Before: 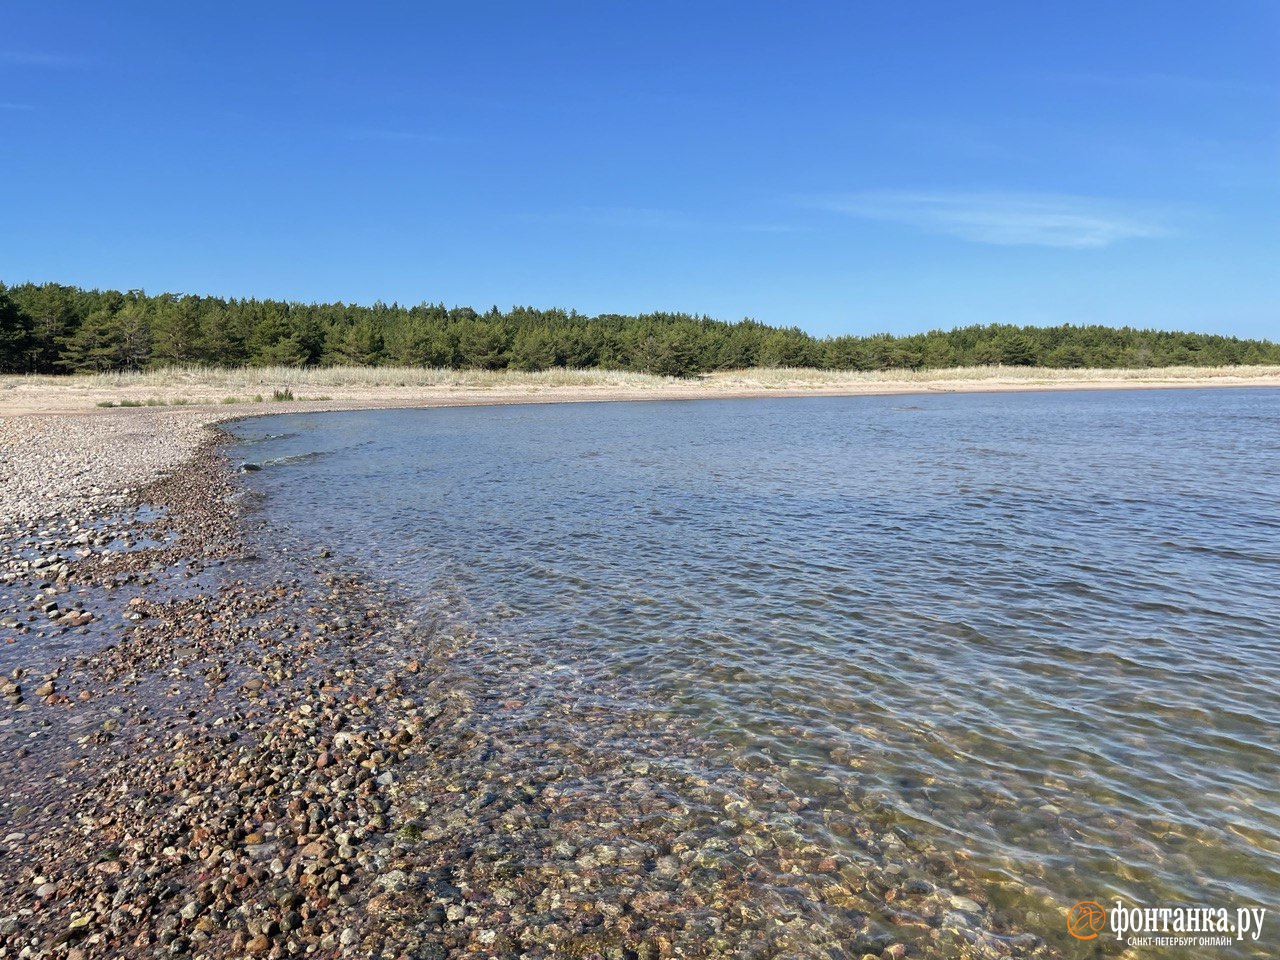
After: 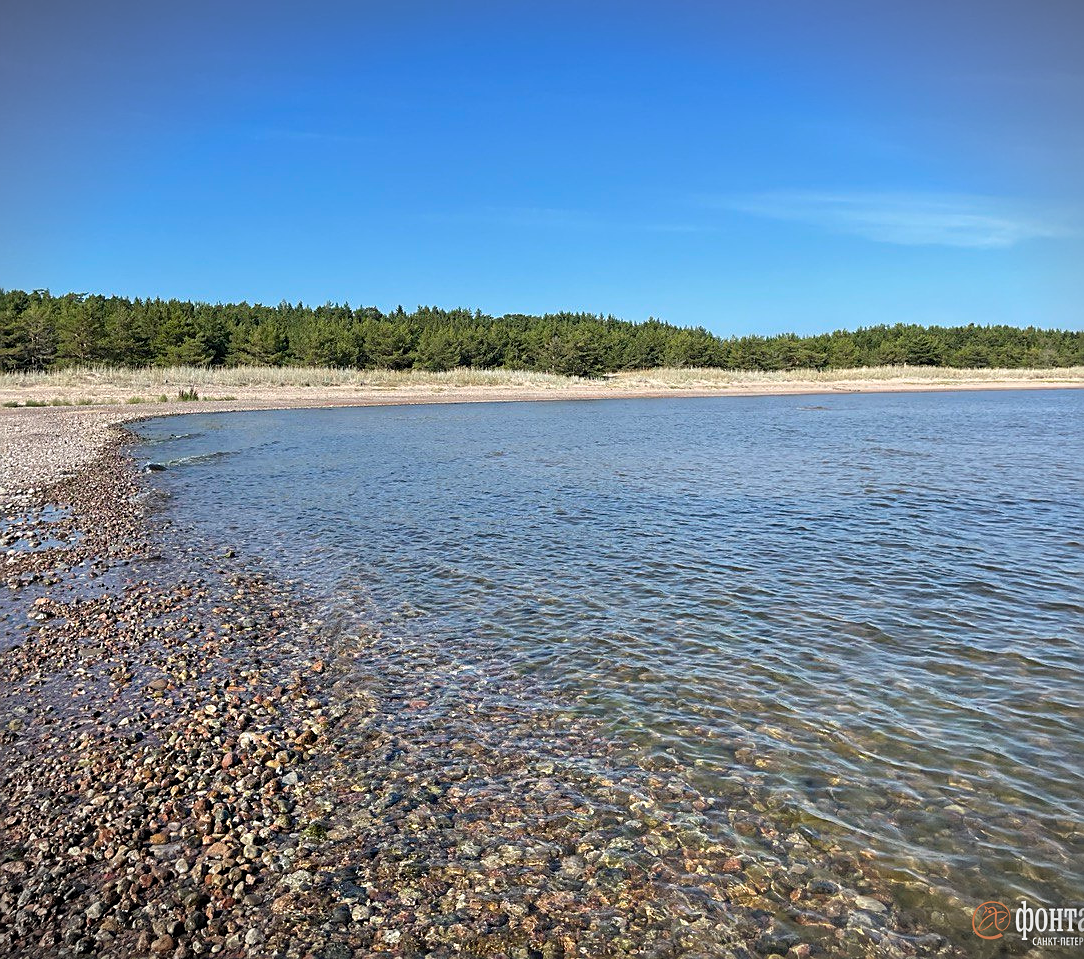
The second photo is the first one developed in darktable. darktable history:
vignetting: fall-off start 97.15%, width/height ratio 1.185
crop: left 7.489%, right 7.79%
sharpen: amount 0.59
